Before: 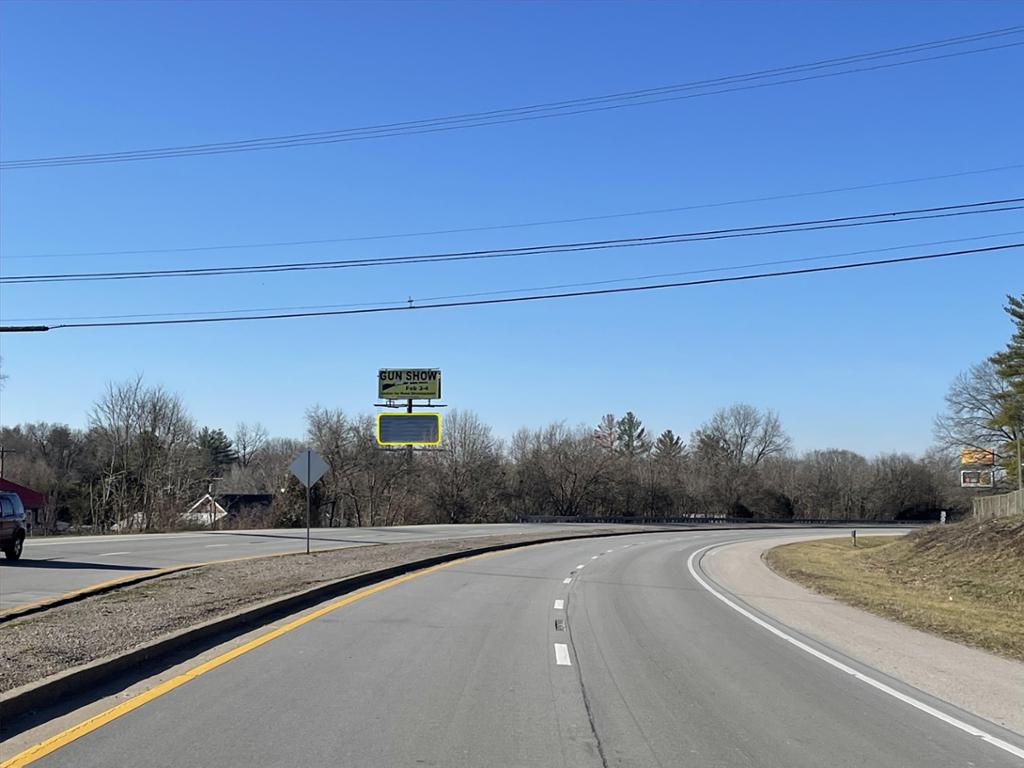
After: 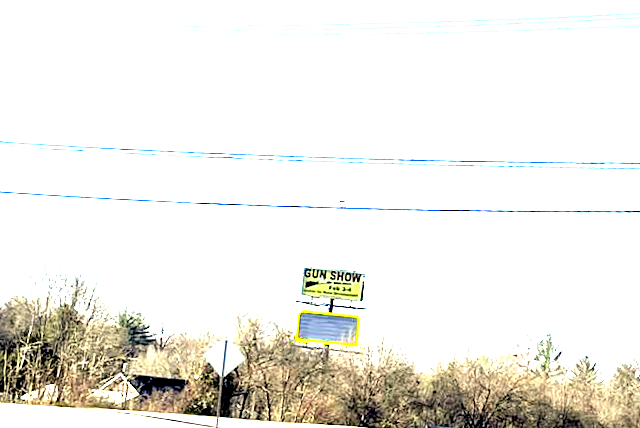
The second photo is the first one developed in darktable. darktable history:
crop and rotate: angle -5.73°, left 2.12%, top 6.941%, right 27.341%, bottom 30.135%
levels: levels [0, 0.281, 0.562]
color correction: highlights a* 2.64, highlights b* 23.18
exposure: black level correction 0.01, exposure 1 EV, compensate highlight preservation false
